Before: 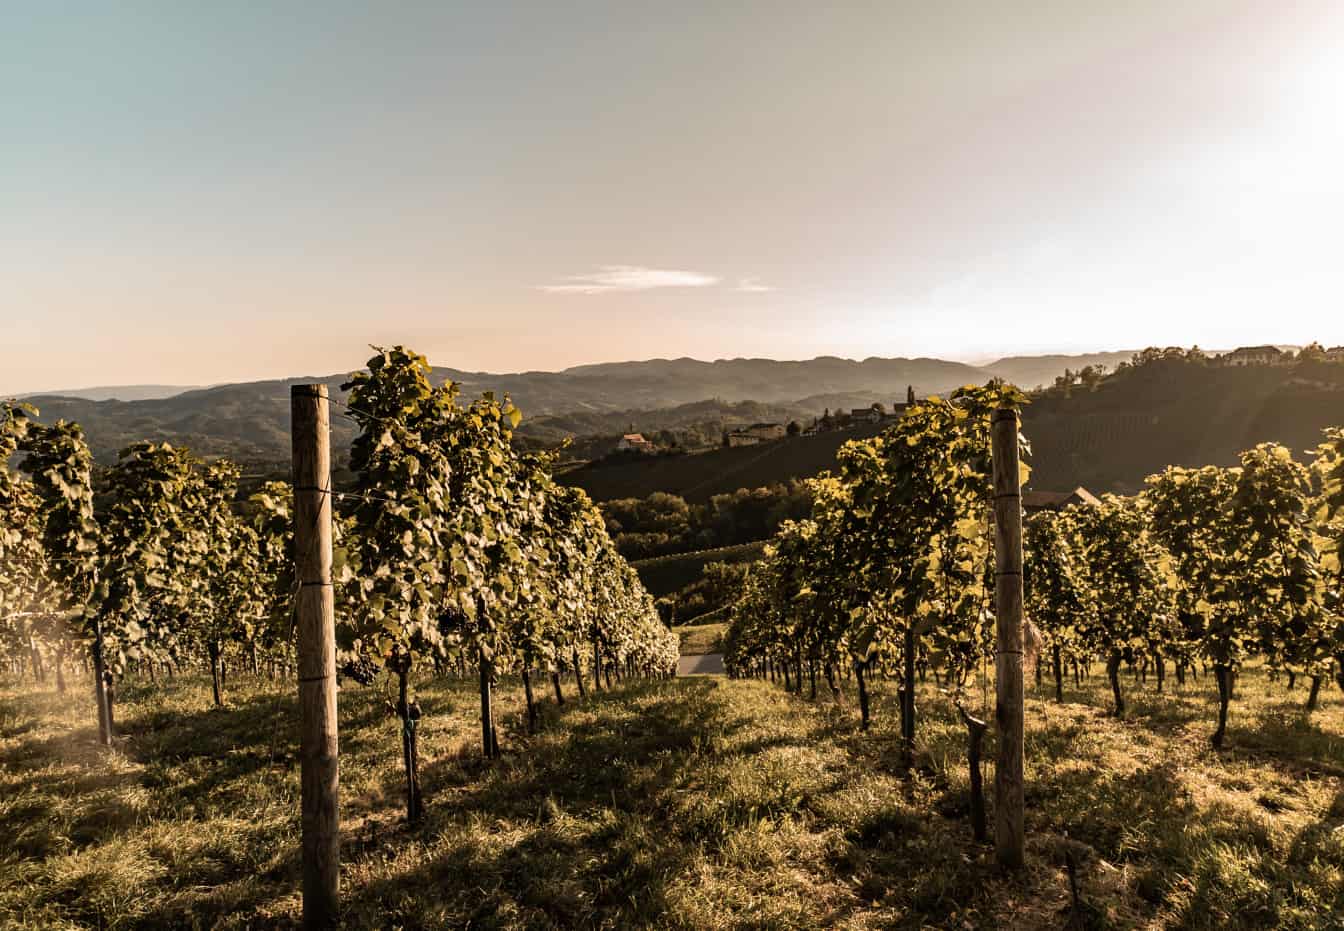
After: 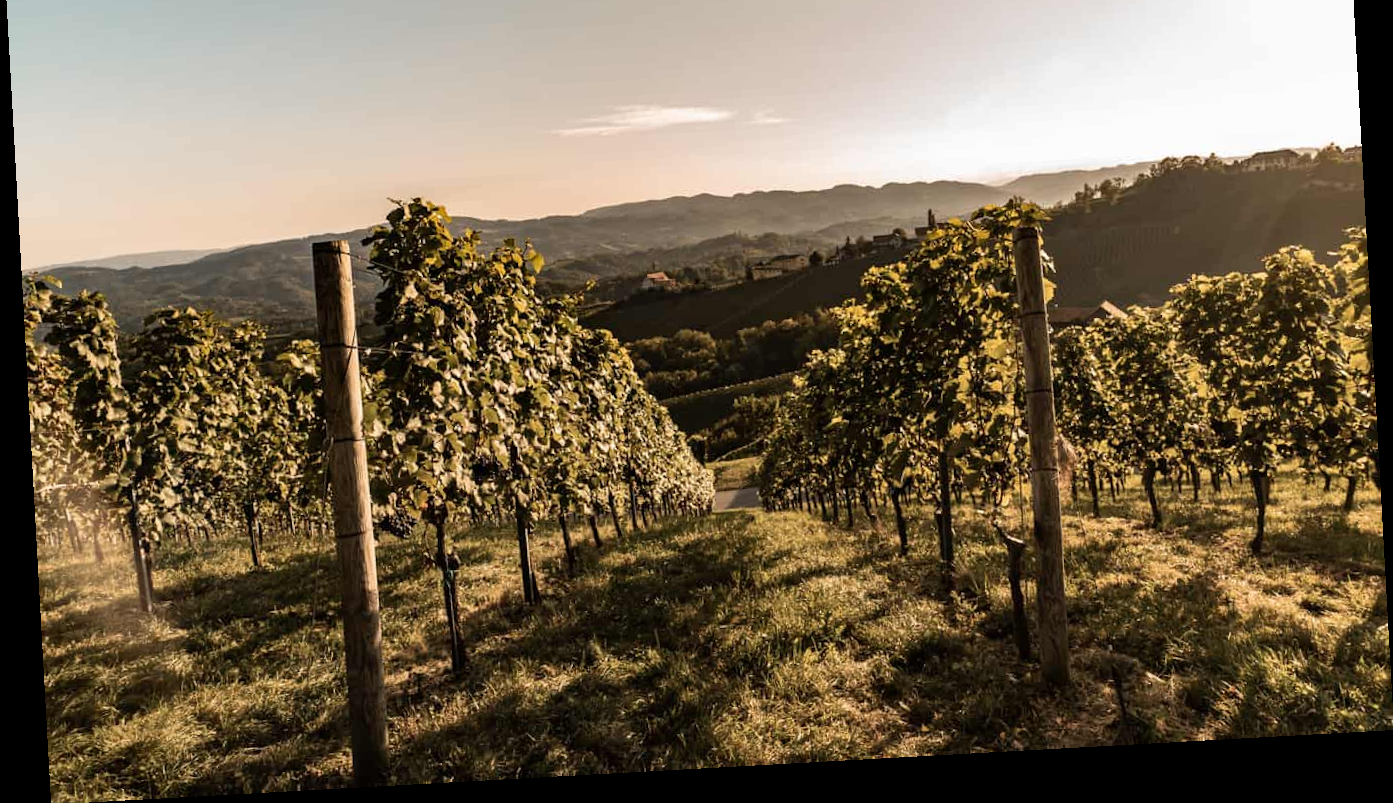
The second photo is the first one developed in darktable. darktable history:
rotate and perspective: rotation -3.18°, automatic cropping off
crop and rotate: top 19.998%
